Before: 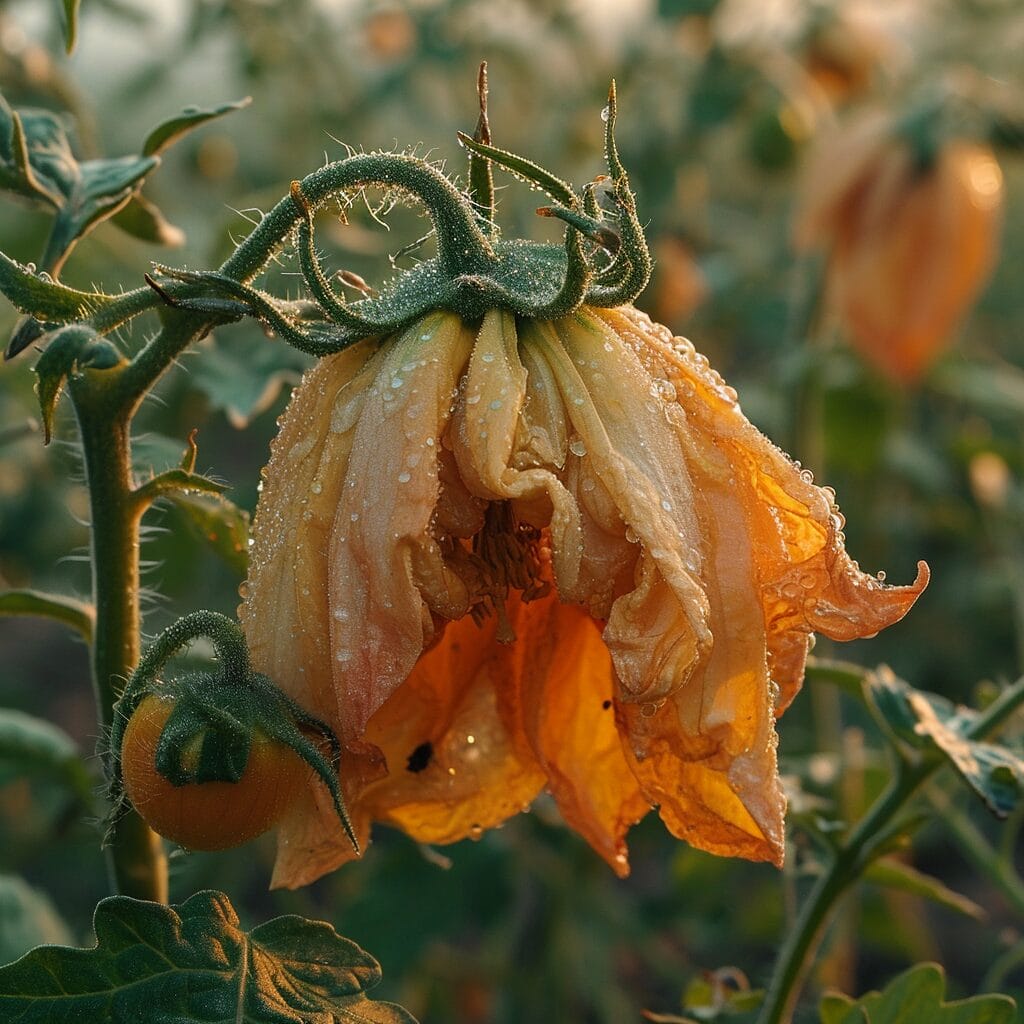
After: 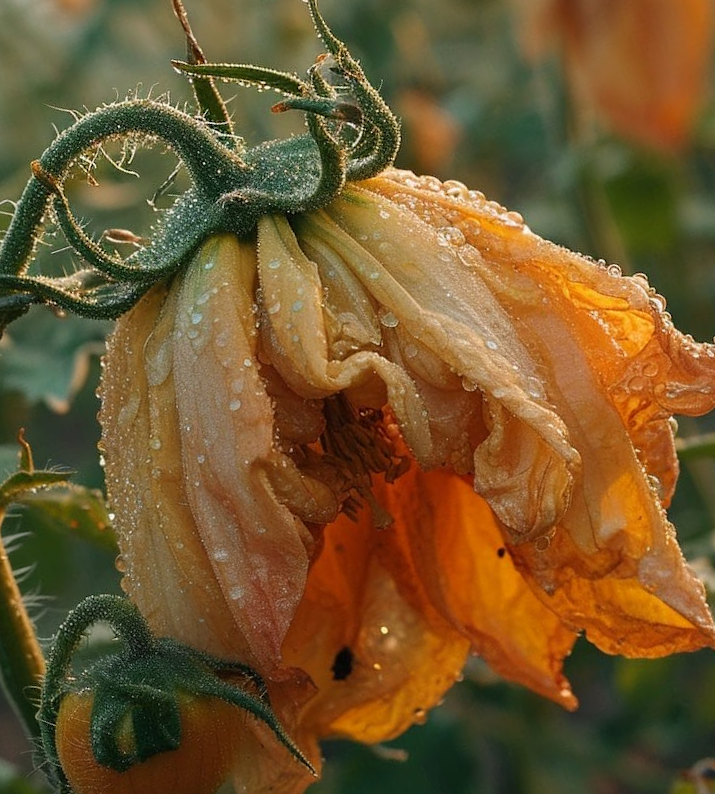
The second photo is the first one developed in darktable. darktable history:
crop and rotate: angle 19.31°, left 6.783%, right 4.122%, bottom 1.095%
